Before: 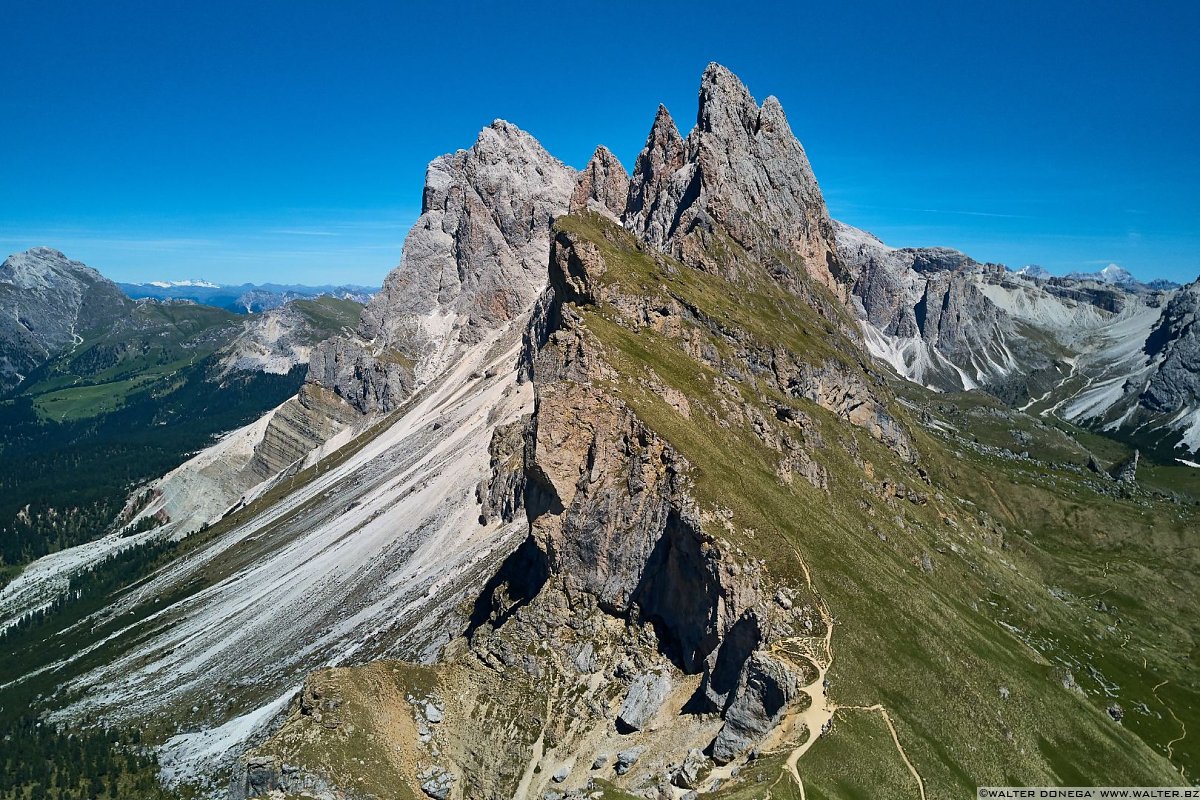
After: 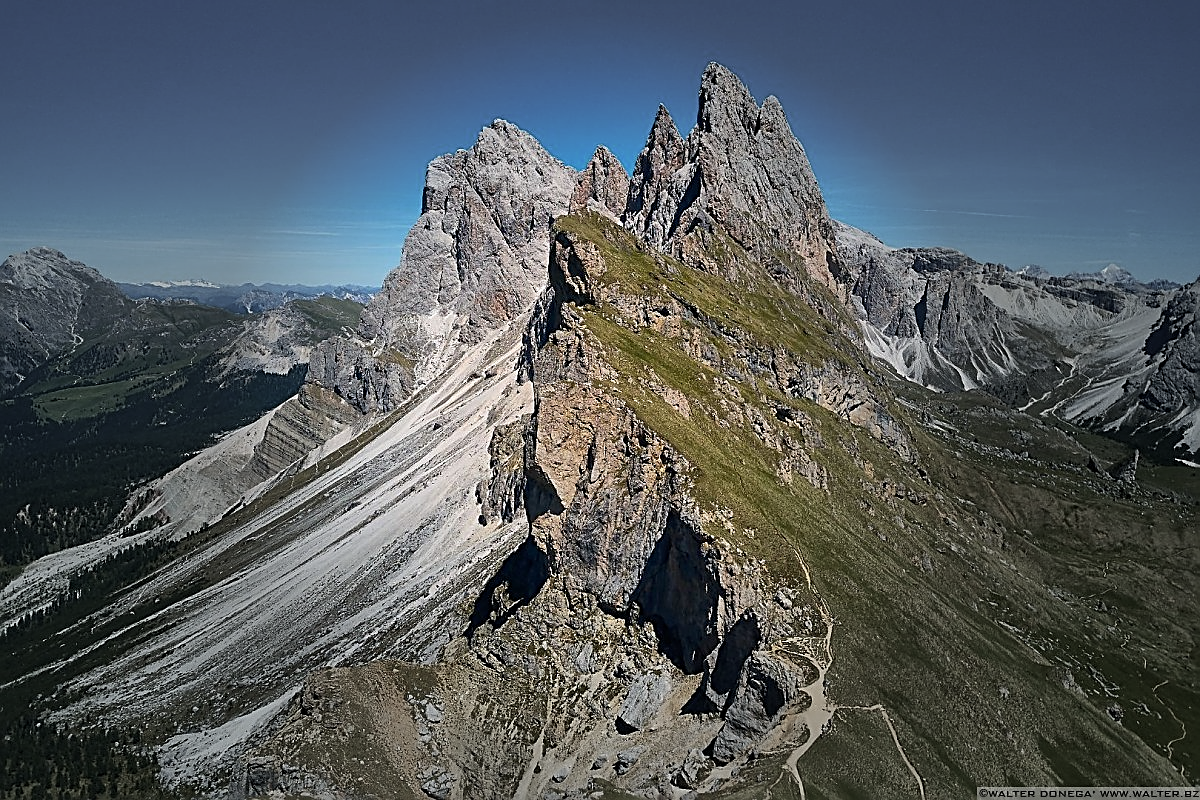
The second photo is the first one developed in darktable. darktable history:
sharpen: amount 0.737
vignetting: fall-off start 30.34%, fall-off radius 34.26%
